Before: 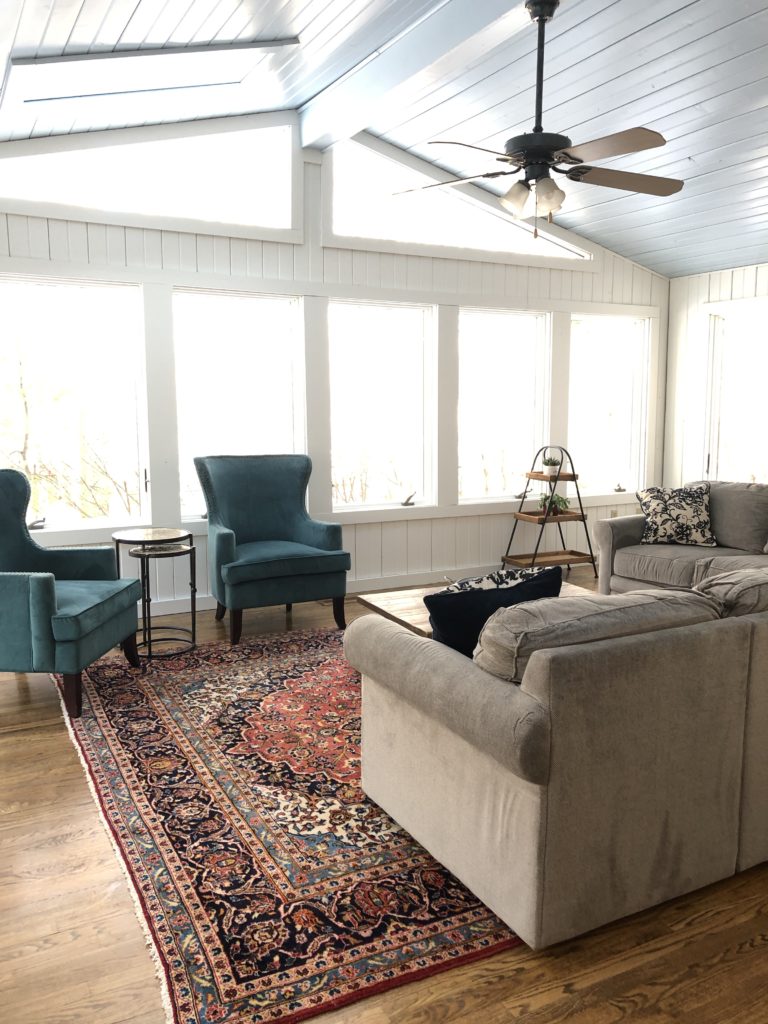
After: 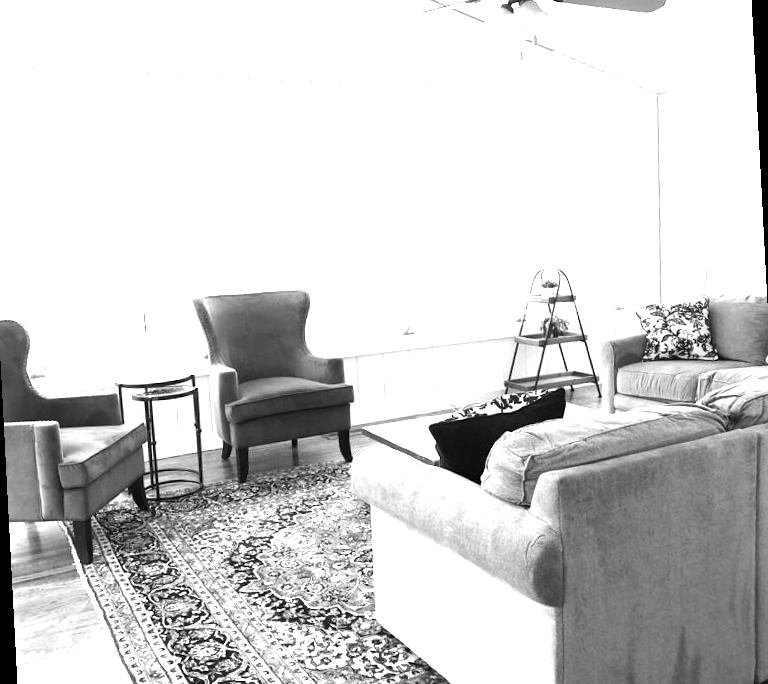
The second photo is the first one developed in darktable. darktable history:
levels: levels [0.012, 0.367, 0.697]
exposure: black level correction 0, exposure 0.5 EV, compensate exposure bias true, compensate highlight preservation false
monochrome: a 16.01, b -2.65, highlights 0.52
rotate and perspective: rotation -3°, crop left 0.031, crop right 0.968, crop top 0.07, crop bottom 0.93
crop and rotate: top 12.5%, bottom 12.5%
